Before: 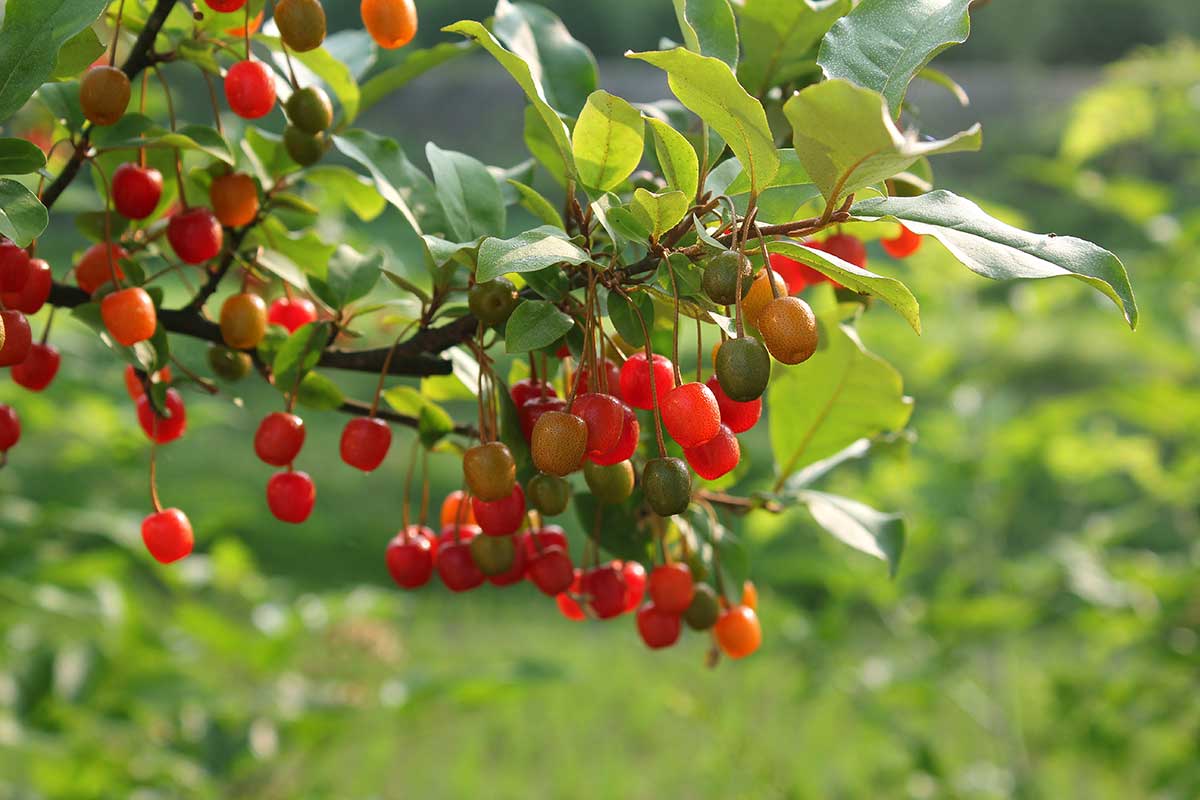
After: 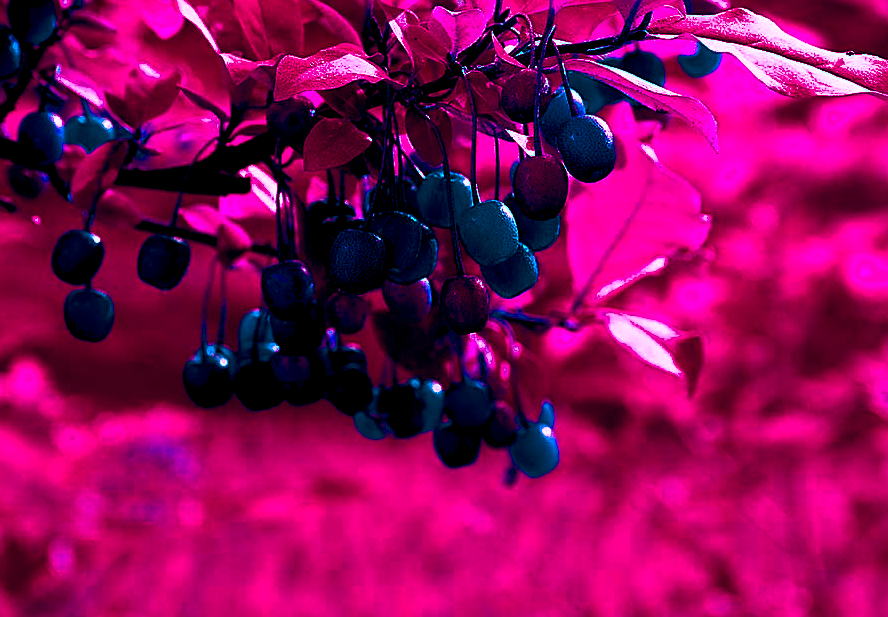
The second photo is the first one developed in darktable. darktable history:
contrast brightness saturation: contrast 0.21, brightness -0.11, saturation 0.21
crop: left 16.871%, top 22.857%, right 9.116%
exposure: exposure -0.36 EV, compensate highlight preservation false
sharpen: on, module defaults
fill light: exposure -0.73 EV, center 0.69, width 2.2
white balance: red 1.127, blue 0.943
color balance rgb: shadows lift › luminance -18.76%, shadows lift › chroma 35.44%, power › luminance -3.76%, power › hue 142.17°, highlights gain › chroma 7.5%, highlights gain › hue 184.75°, global offset › luminance -0.52%, global offset › chroma 0.91%, global offset › hue 173.36°, shadows fall-off 300%, white fulcrum 2 EV, highlights fall-off 300%, linear chroma grading › shadows 17.19%, linear chroma grading › highlights 61.12%, linear chroma grading › global chroma 50%, hue shift -150.52°, perceptual brilliance grading › global brilliance 12%, mask middle-gray fulcrum 100%, contrast gray fulcrum 38.43%, contrast 35.15%, saturation formula JzAzBz (2021)
